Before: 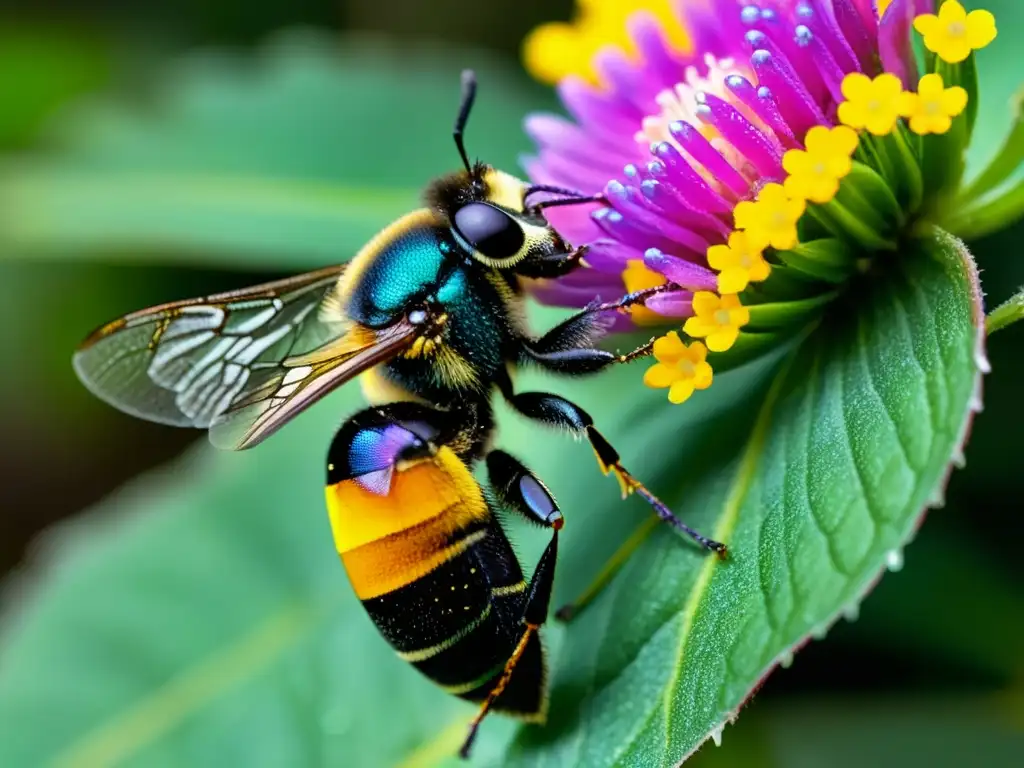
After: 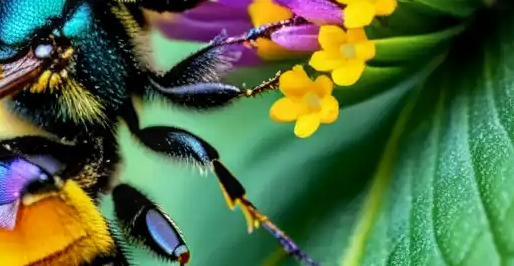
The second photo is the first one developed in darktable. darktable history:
local contrast: on, module defaults
crop: left 36.607%, top 34.735%, right 13.146%, bottom 30.611%
shadows and highlights: radius 118.69, shadows 42.21, highlights -61.56, soften with gaussian
